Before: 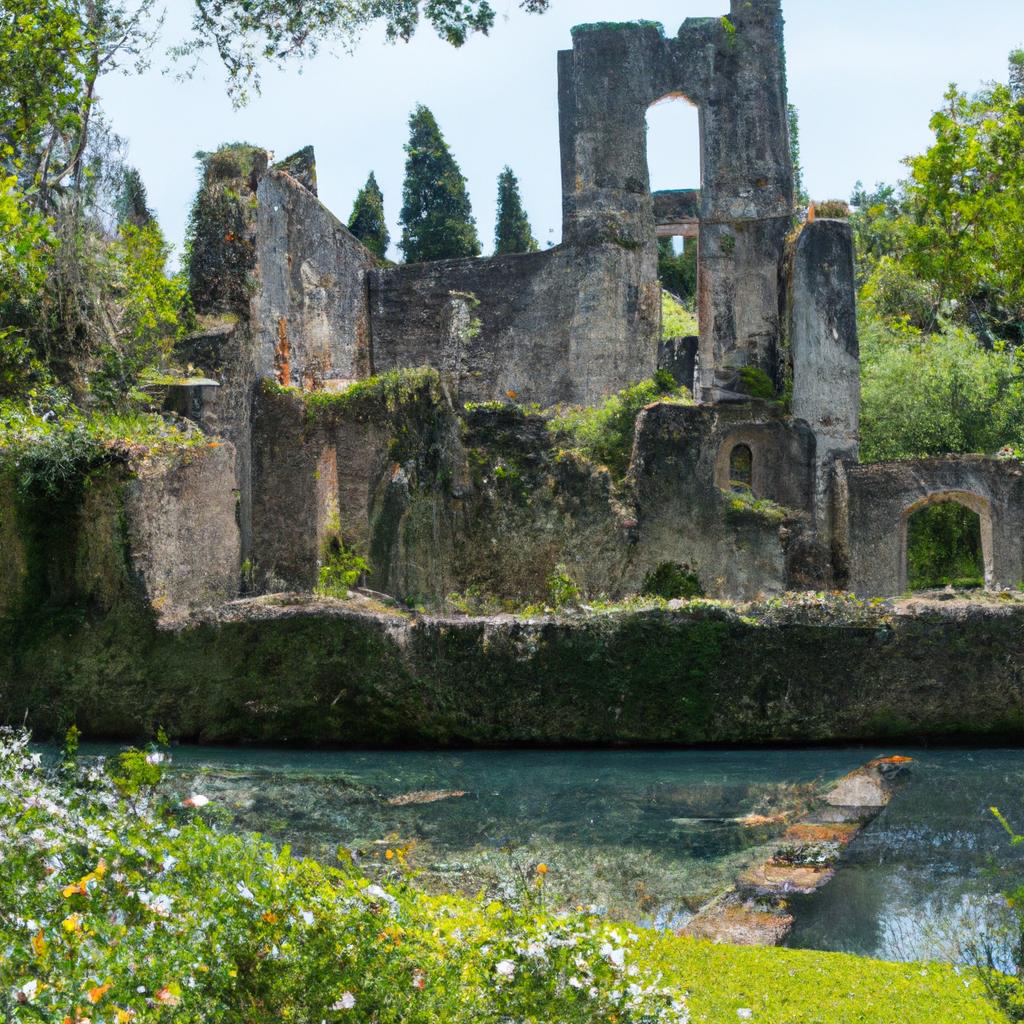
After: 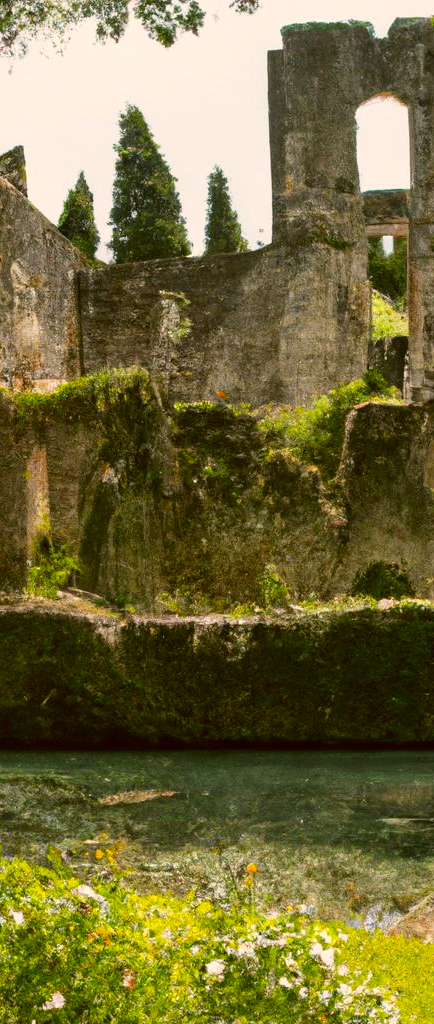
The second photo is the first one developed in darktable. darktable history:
shadows and highlights: shadows -30.79, highlights 29.64
crop: left 28.383%, right 29.19%
color correction: highlights a* 8.3, highlights b* 15.25, shadows a* -0.387, shadows b* 26.72
